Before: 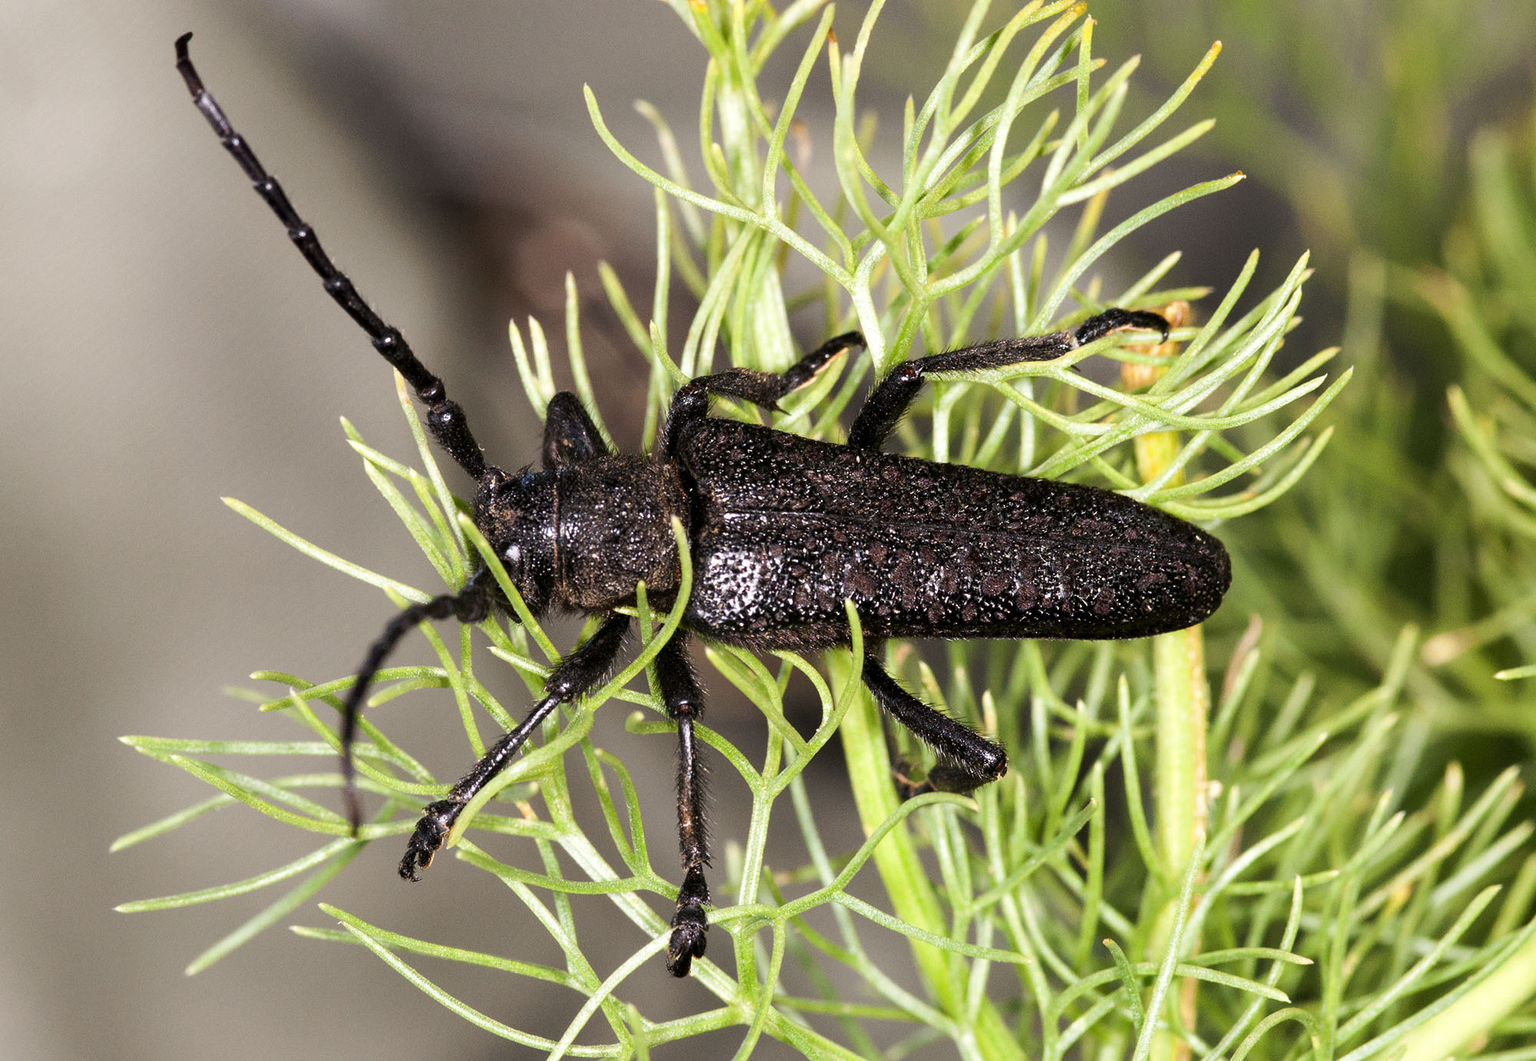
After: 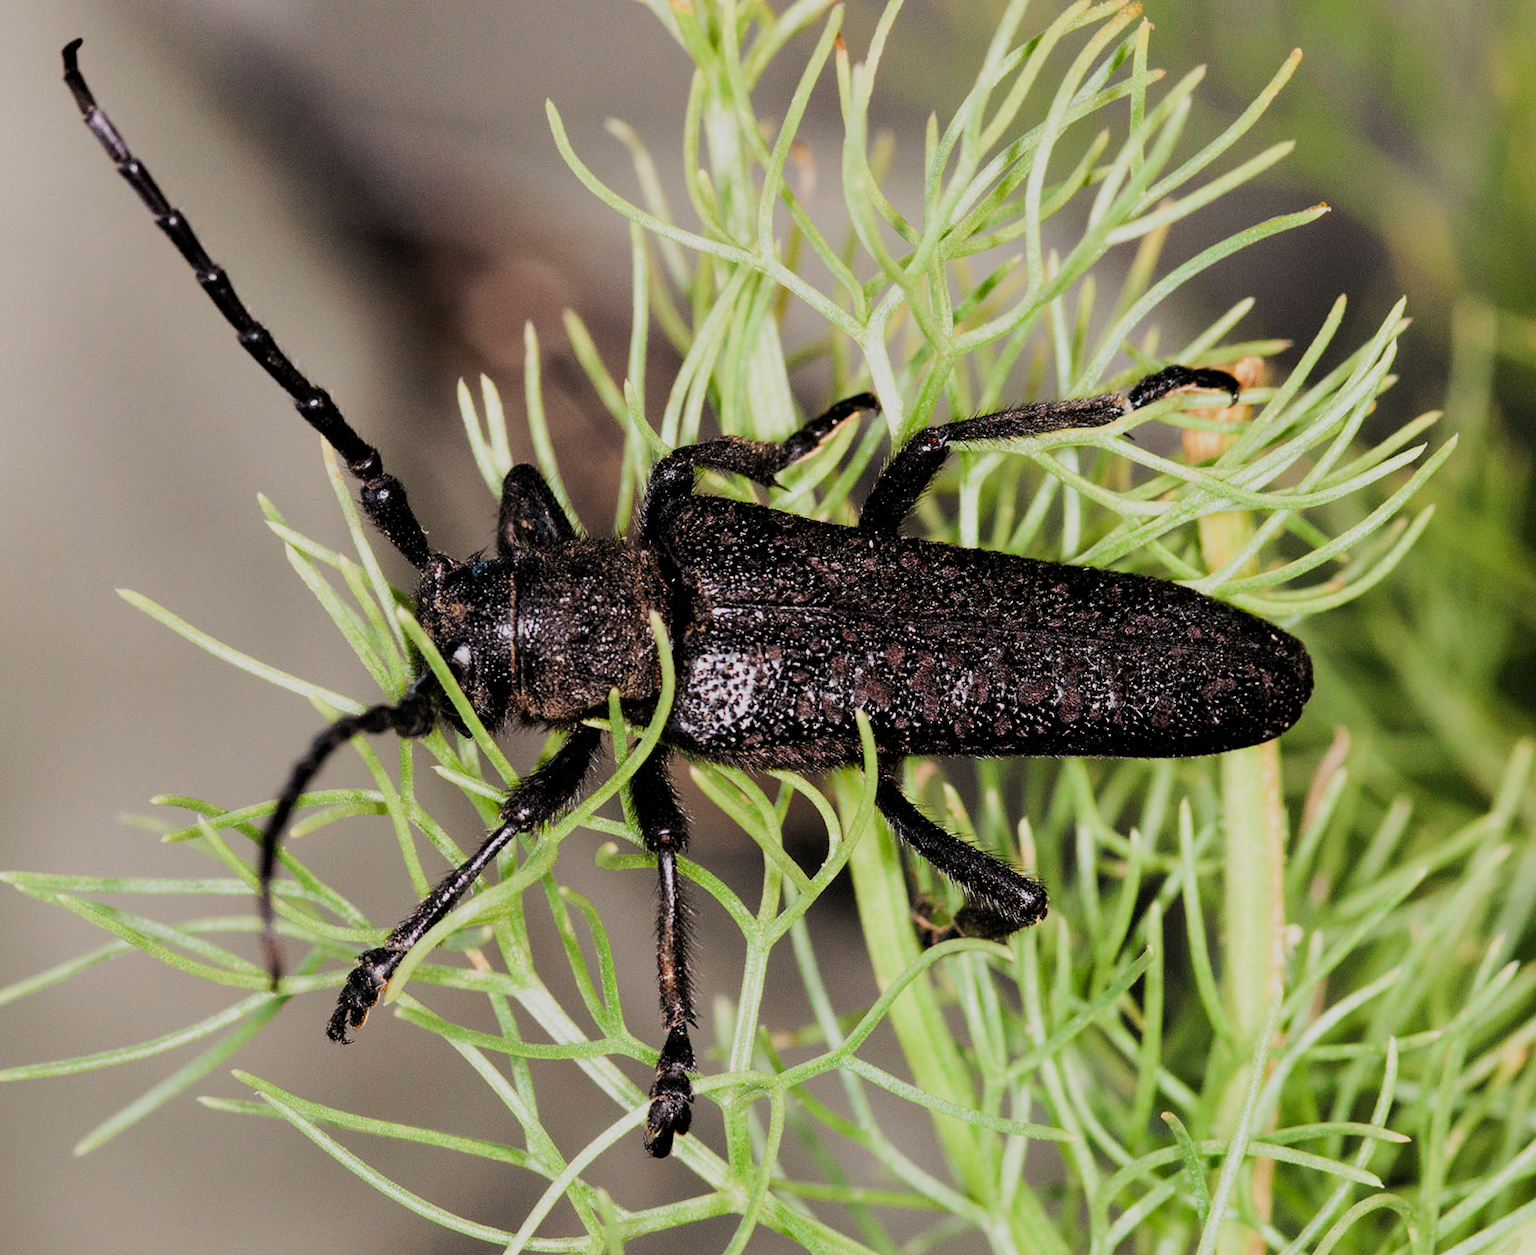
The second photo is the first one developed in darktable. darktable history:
exposure: compensate highlight preservation false
crop: left 8.03%, right 7.523%
filmic rgb: black relative exposure -7.65 EV, white relative exposure 4.56 EV, hardness 3.61, color science v4 (2020)
